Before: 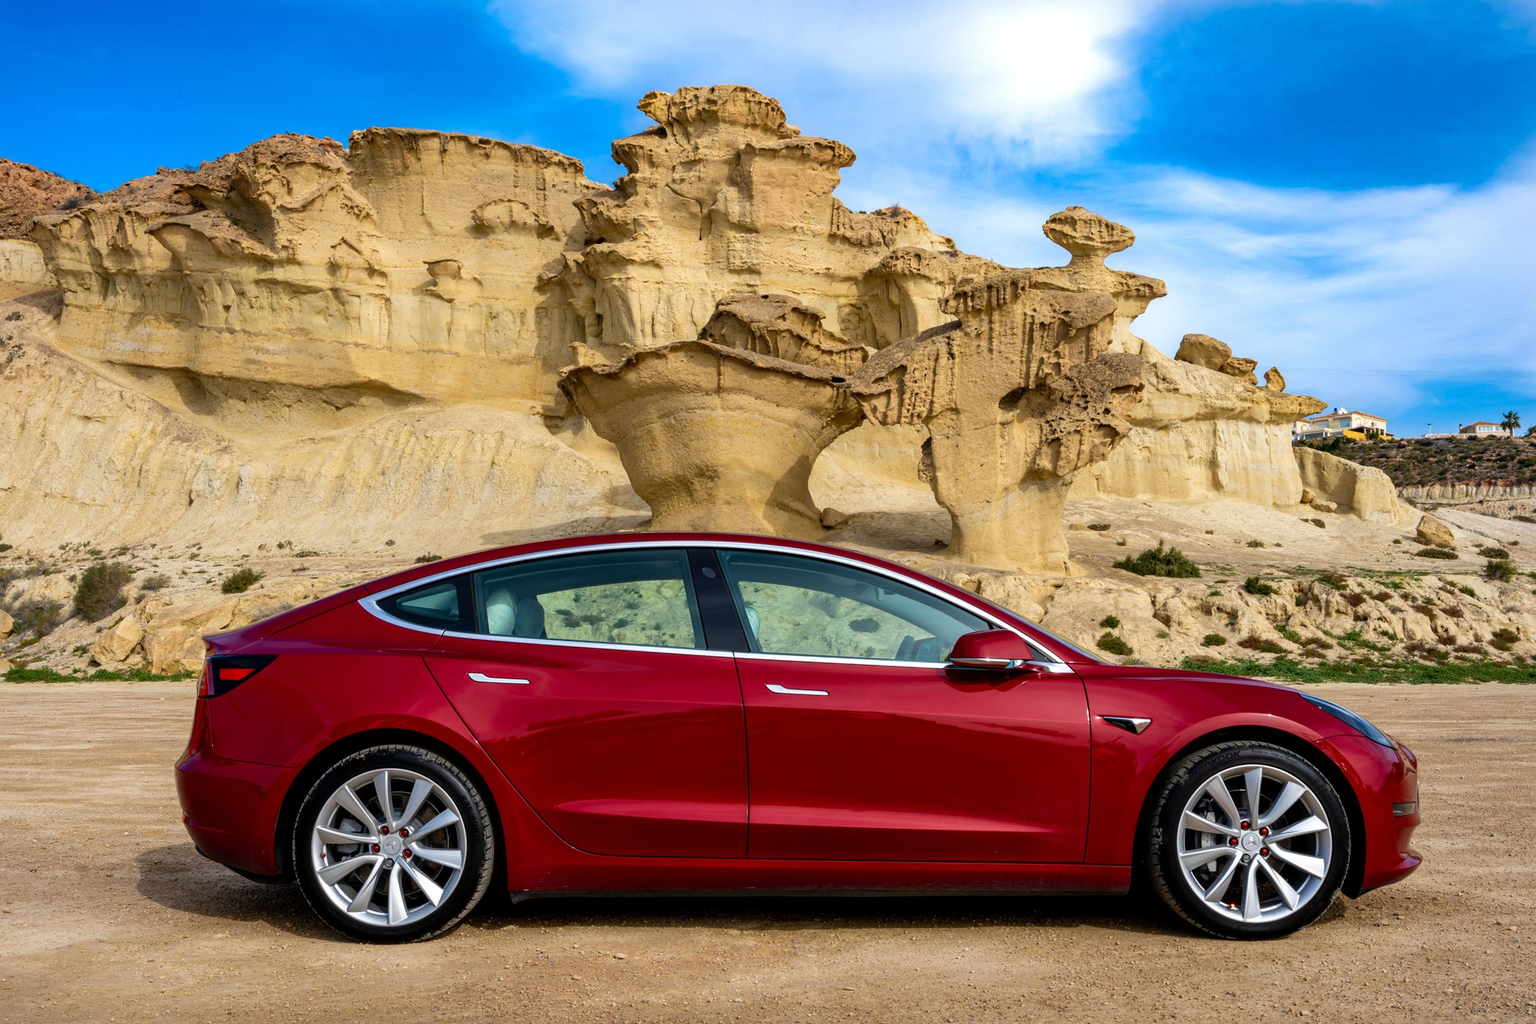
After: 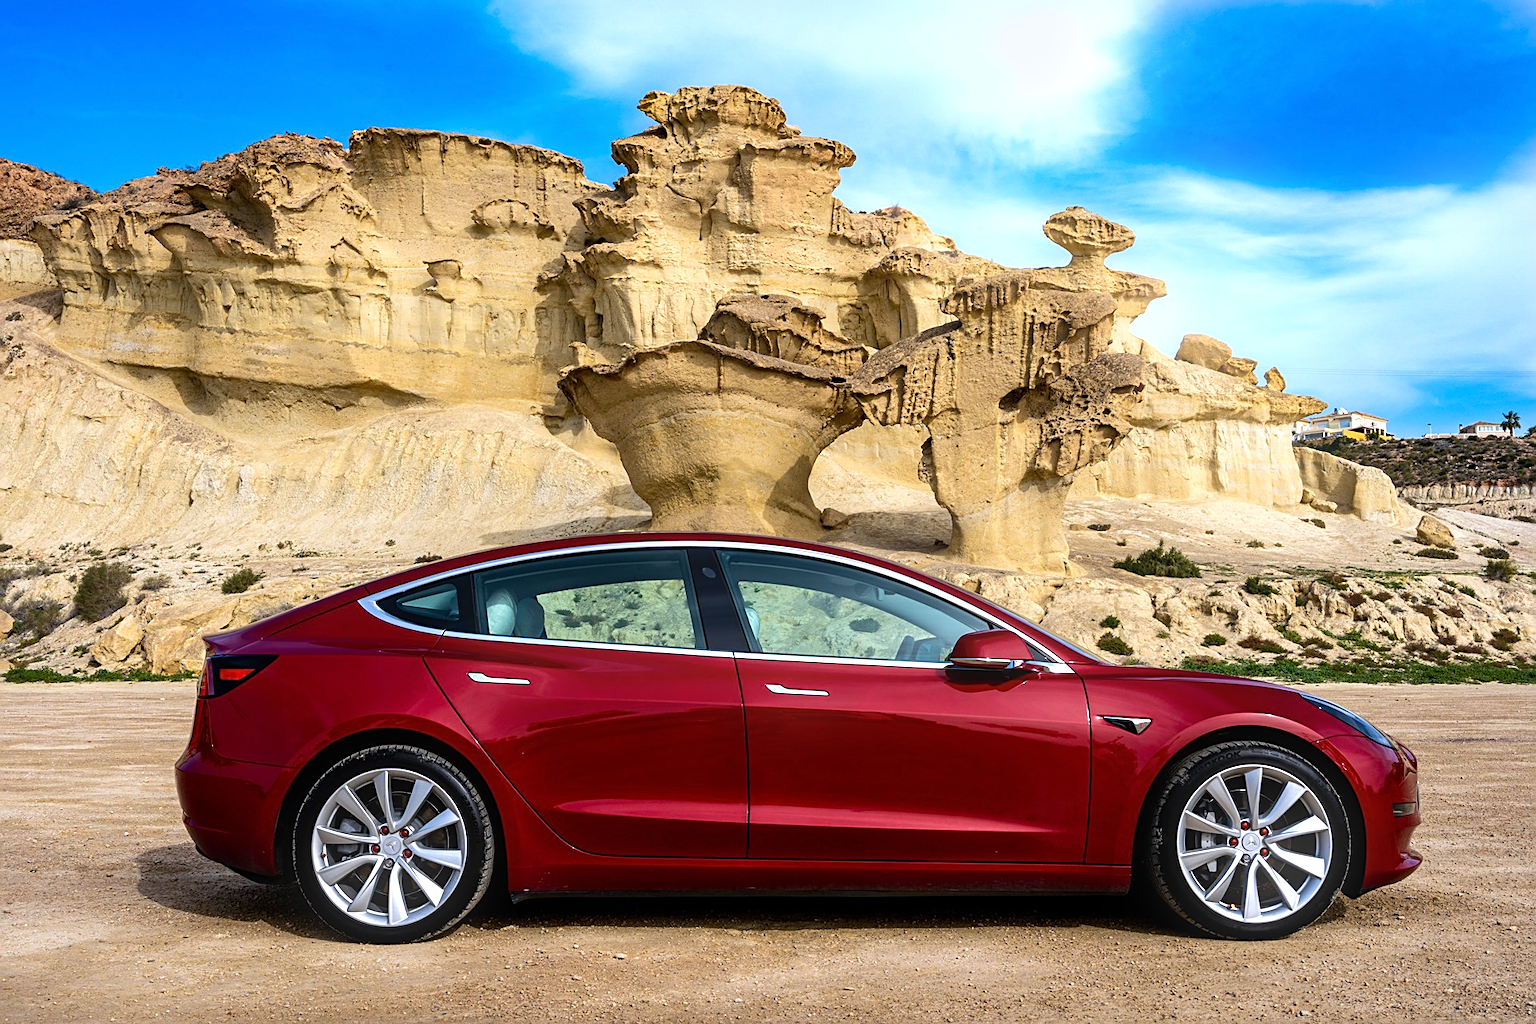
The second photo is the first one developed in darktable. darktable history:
tone equalizer: -8 EV -0.417 EV, -7 EV -0.389 EV, -6 EV -0.333 EV, -5 EV -0.222 EV, -3 EV 0.222 EV, -2 EV 0.333 EV, -1 EV 0.389 EV, +0 EV 0.417 EV, edges refinement/feathering 500, mask exposure compensation -1.57 EV, preserve details no
sharpen: on, module defaults
bloom: size 9%, threshold 100%, strength 7%
exposure: compensate highlight preservation false
white balance: red 0.984, blue 1.059
